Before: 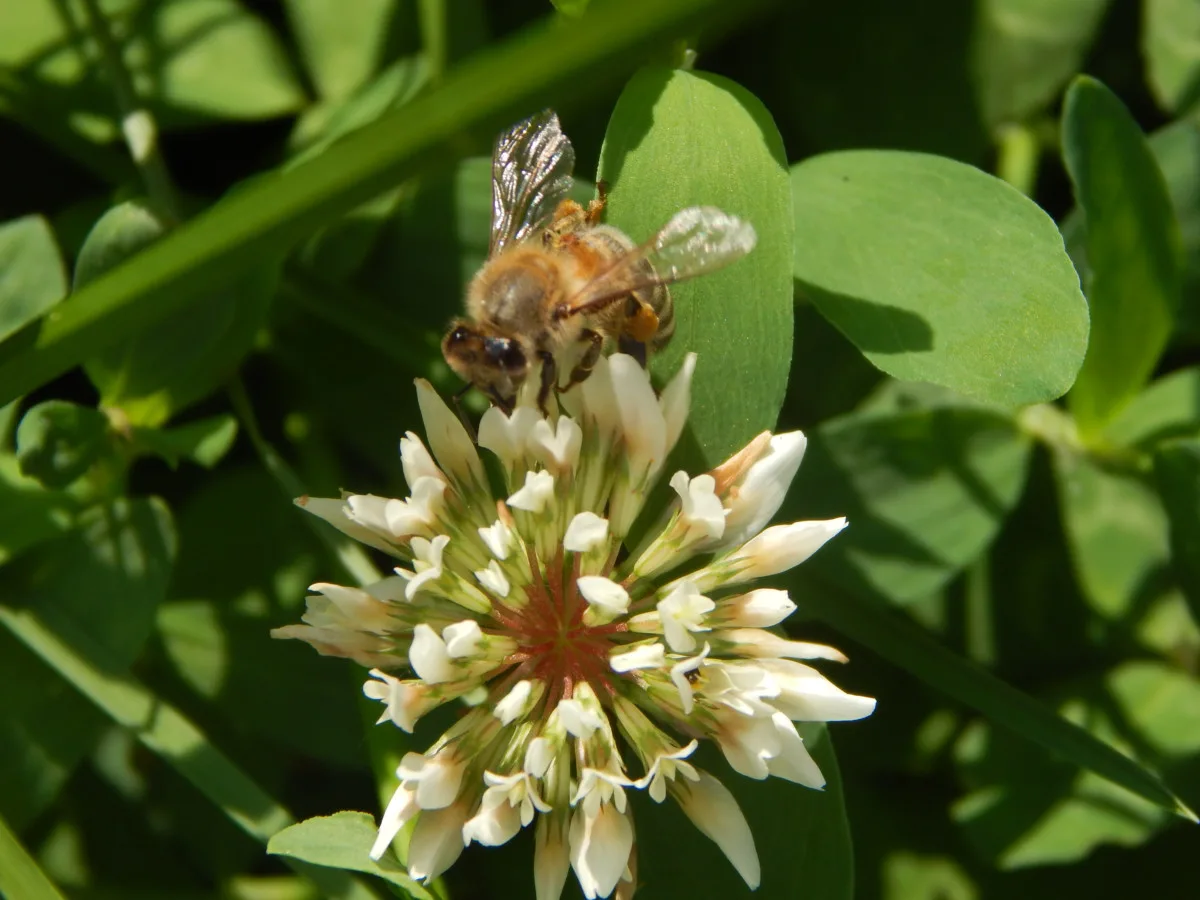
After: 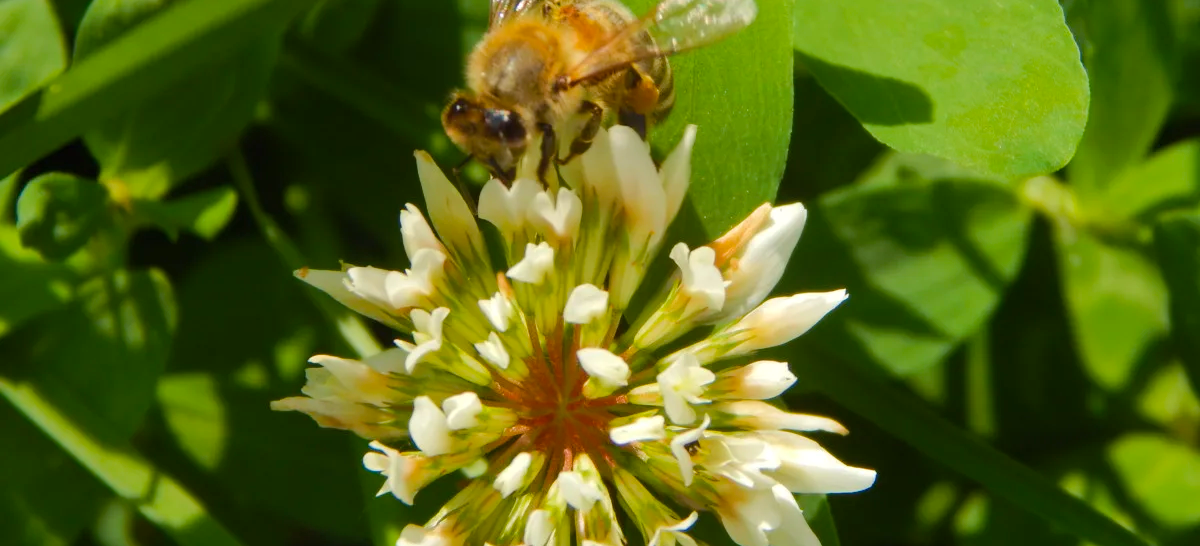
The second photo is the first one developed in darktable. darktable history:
crop and rotate: top 25.357%, bottom 13.942%
color balance rgb: perceptual saturation grading › global saturation 25%, perceptual brilliance grading › mid-tones 10%, perceptual brilliance grading › shadows 15%, global vibrance 20%
contrast brightness saturation: saturation -0.05
